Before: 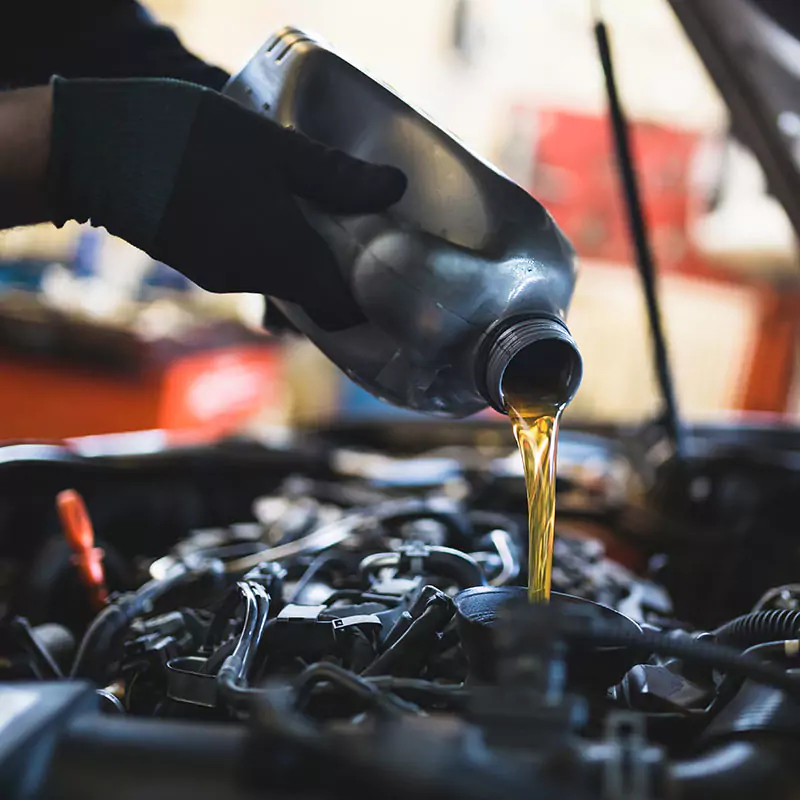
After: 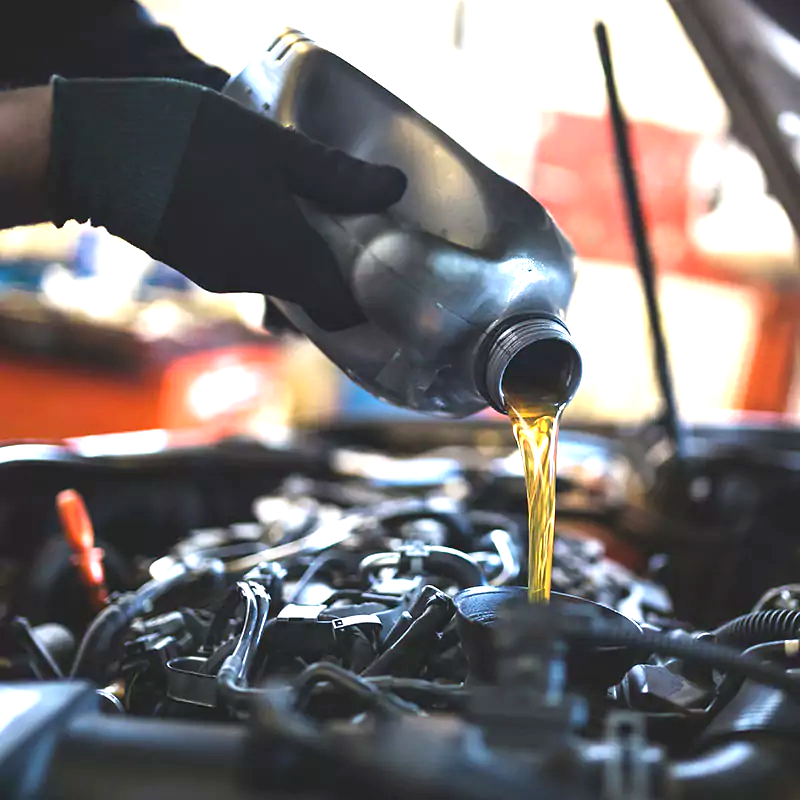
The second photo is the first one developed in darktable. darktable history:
rotate and perspective: automatic cropping off
exposure: black level correction 0, exposure 1 EV, compensate exposure bias true, compensate highlight preservation false
